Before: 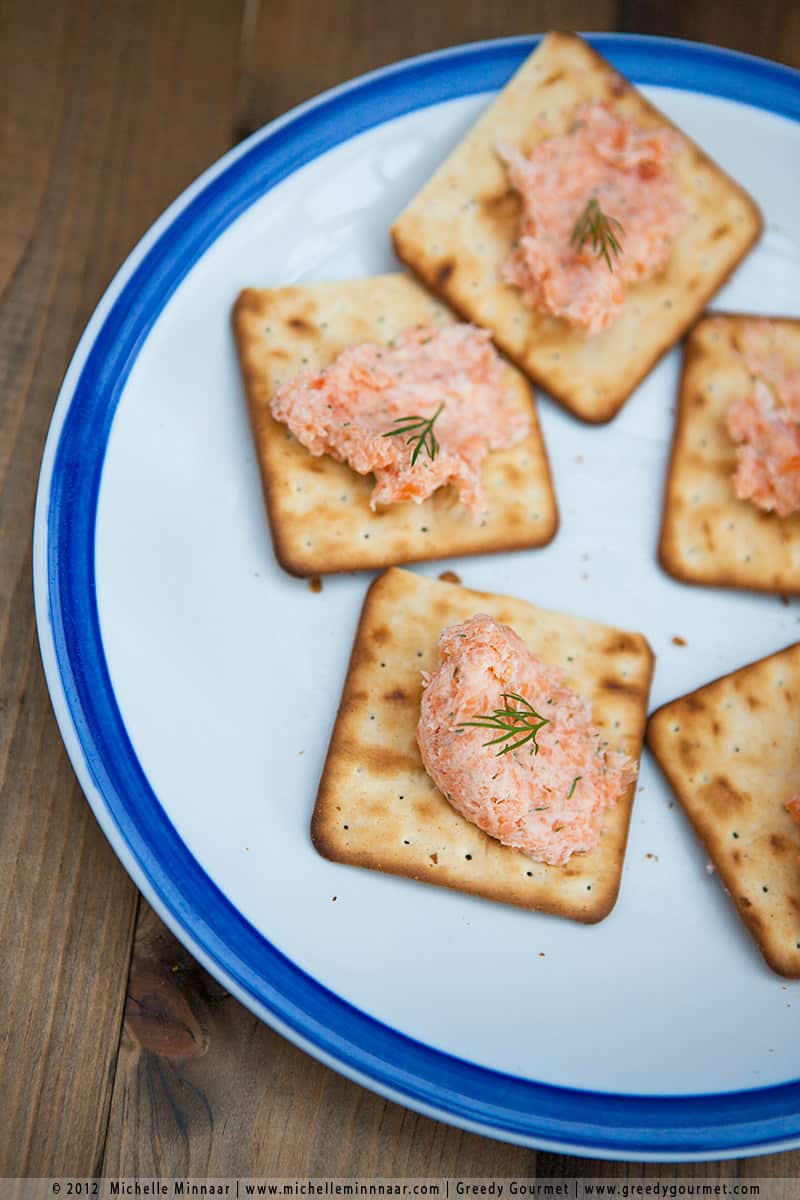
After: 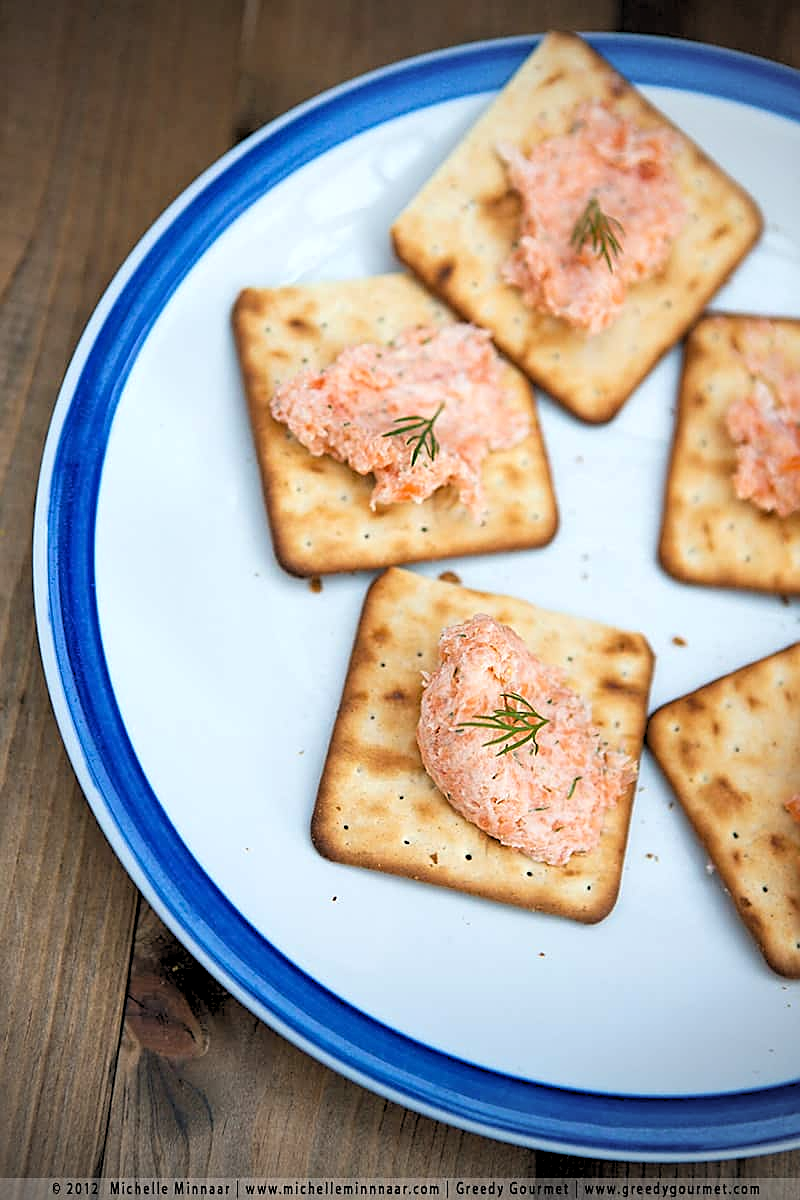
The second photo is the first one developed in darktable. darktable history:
vignetting: fall-off radius 60.92%
sharpen: on, module defaults
rgb levels: levels [[0.01, 0.419, 0.839], [0, 0.5, 1], [0, 0.5, 1]]
